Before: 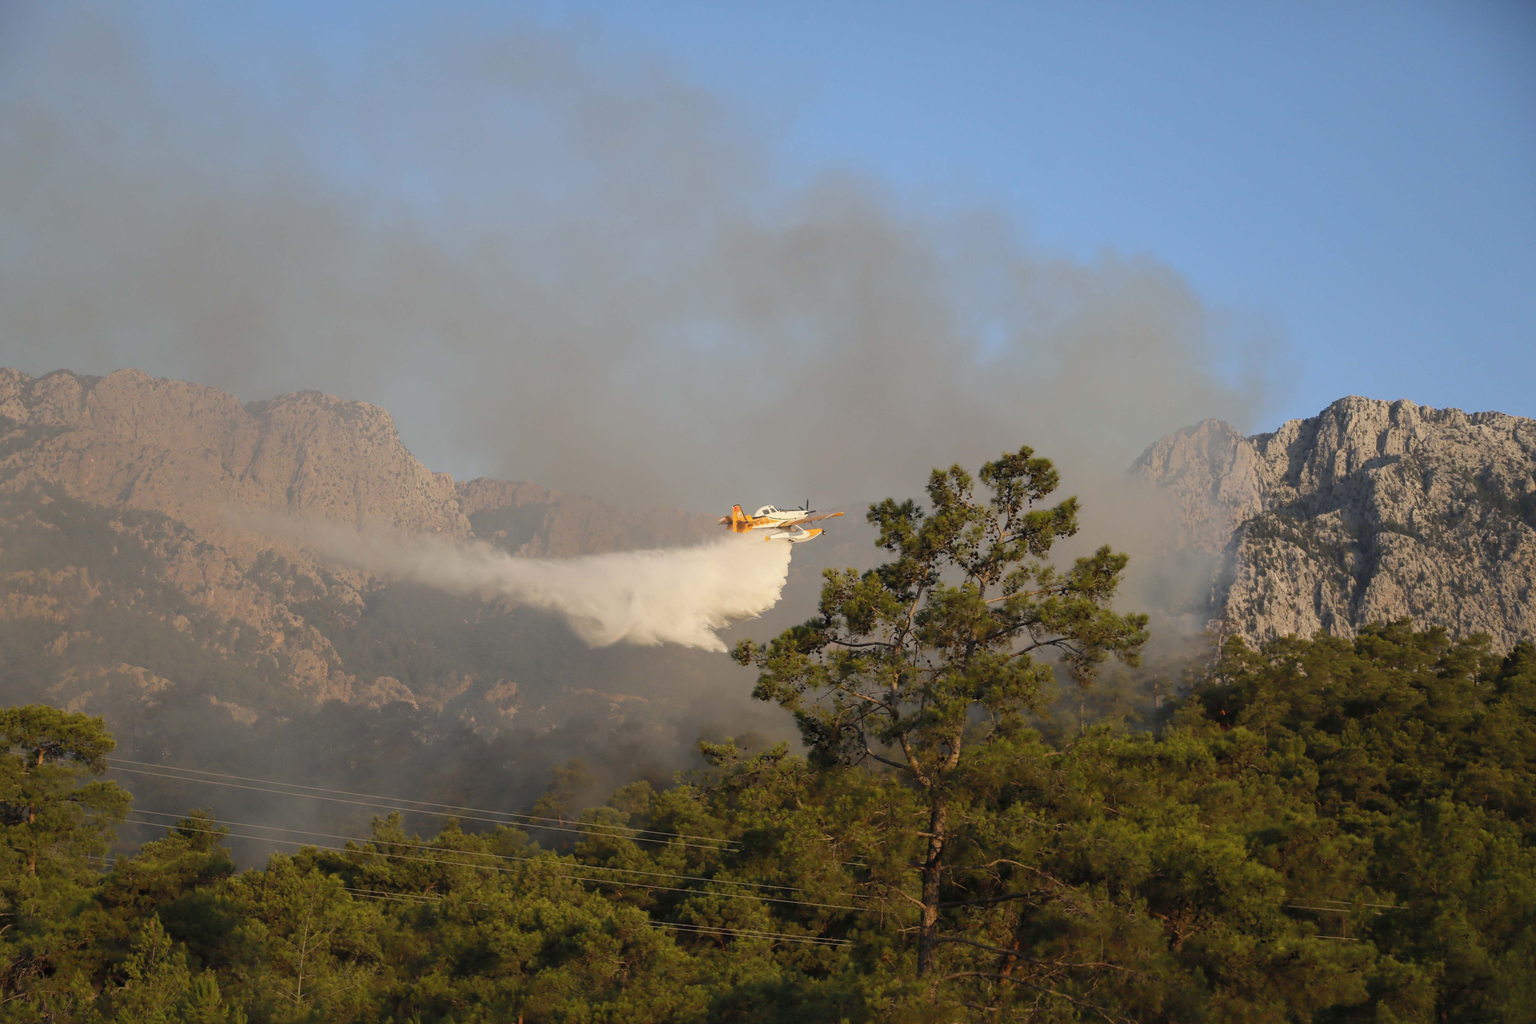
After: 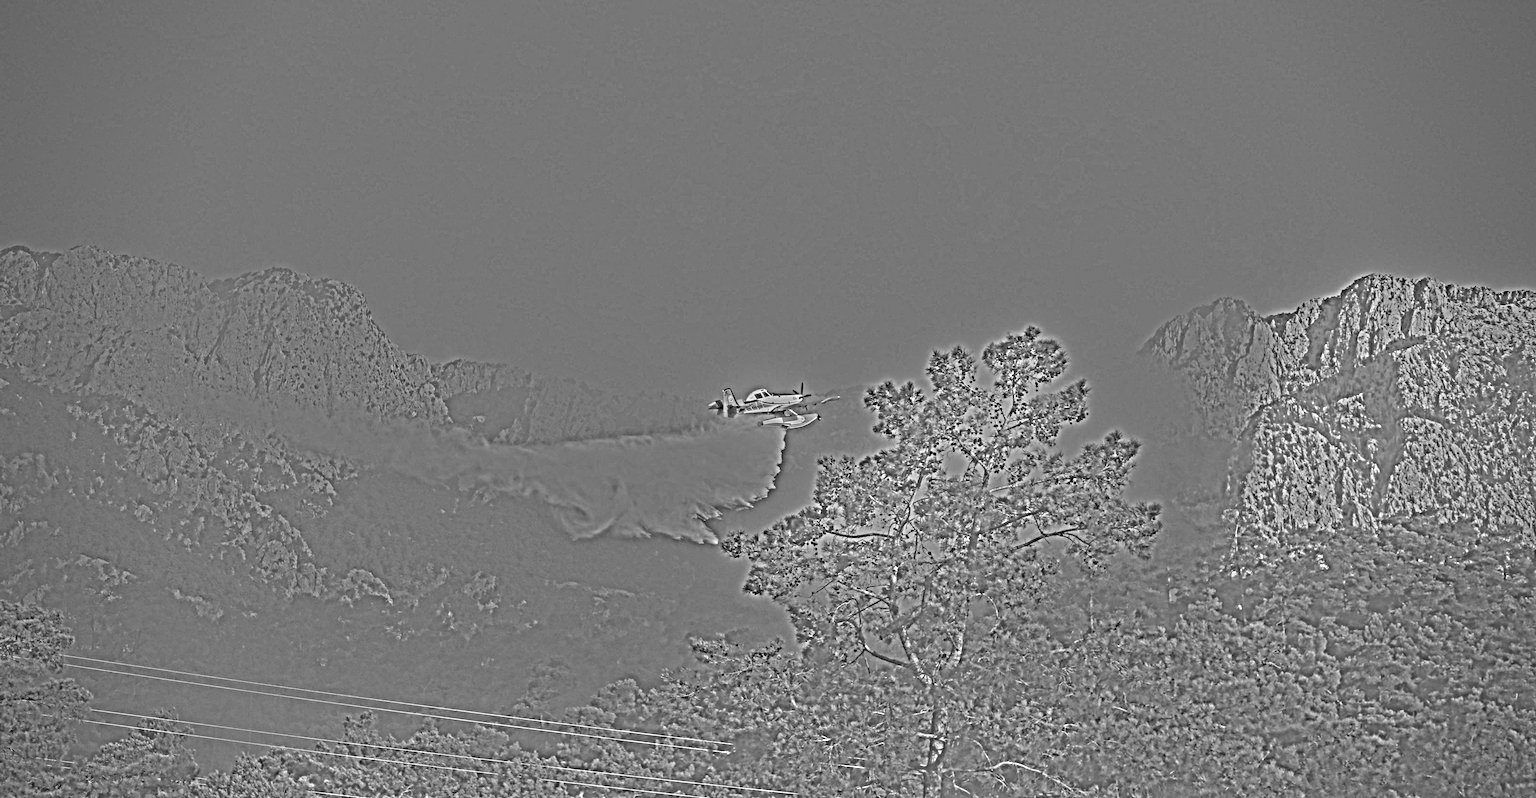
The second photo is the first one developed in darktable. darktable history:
vignetting: fall-off radius 60.65%
local contrast: highlights 65%, shadows 54%, detail 169%, midtone range 0.514
color correction: saturation 1.1
white balance: red 0.924, blue 1.095
bloom: threshold 82.5%, strength 16.25%
highpass: sharpness 49.79%, contrast boost 49.79%
crop and rotate: left 2.991%, top 13.302%, right 1.981%, bottom 12.636%
